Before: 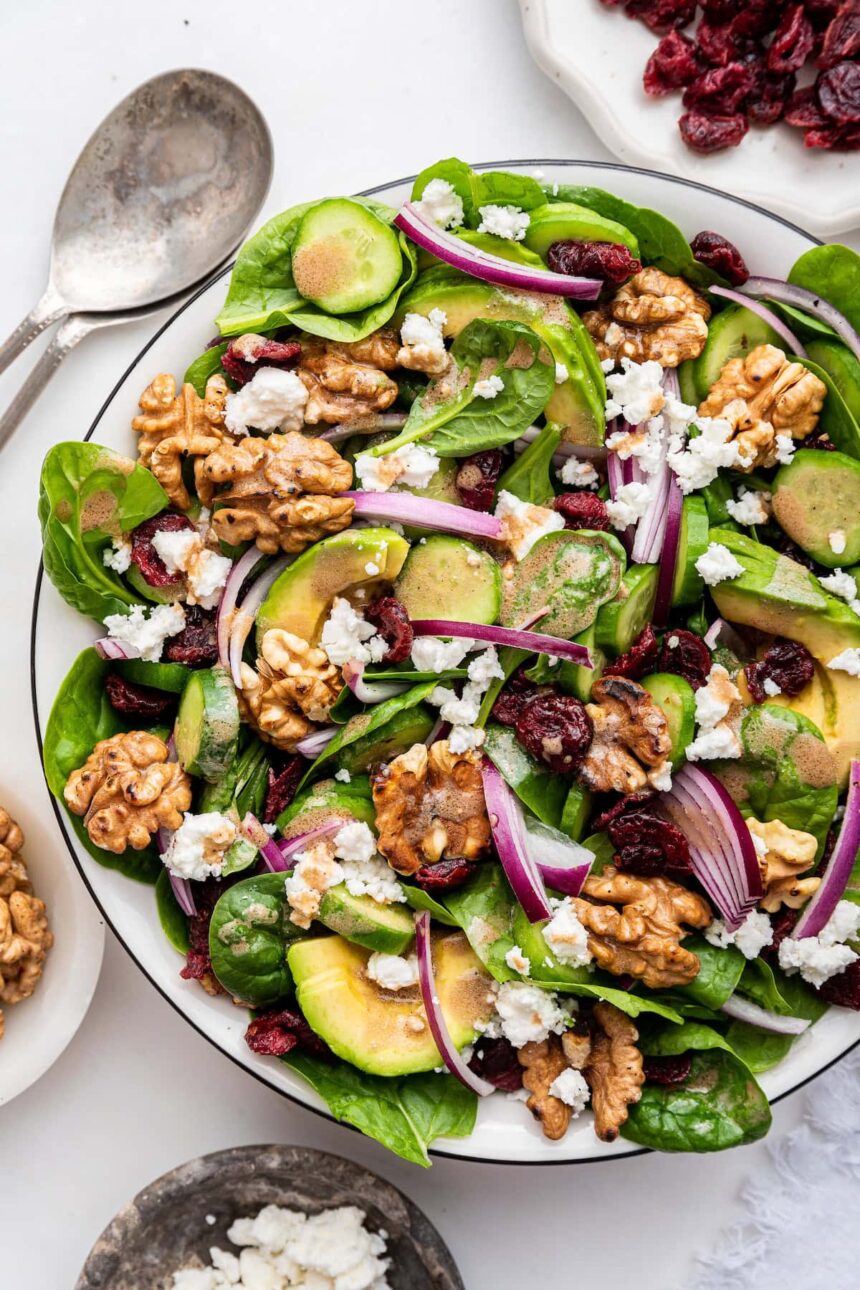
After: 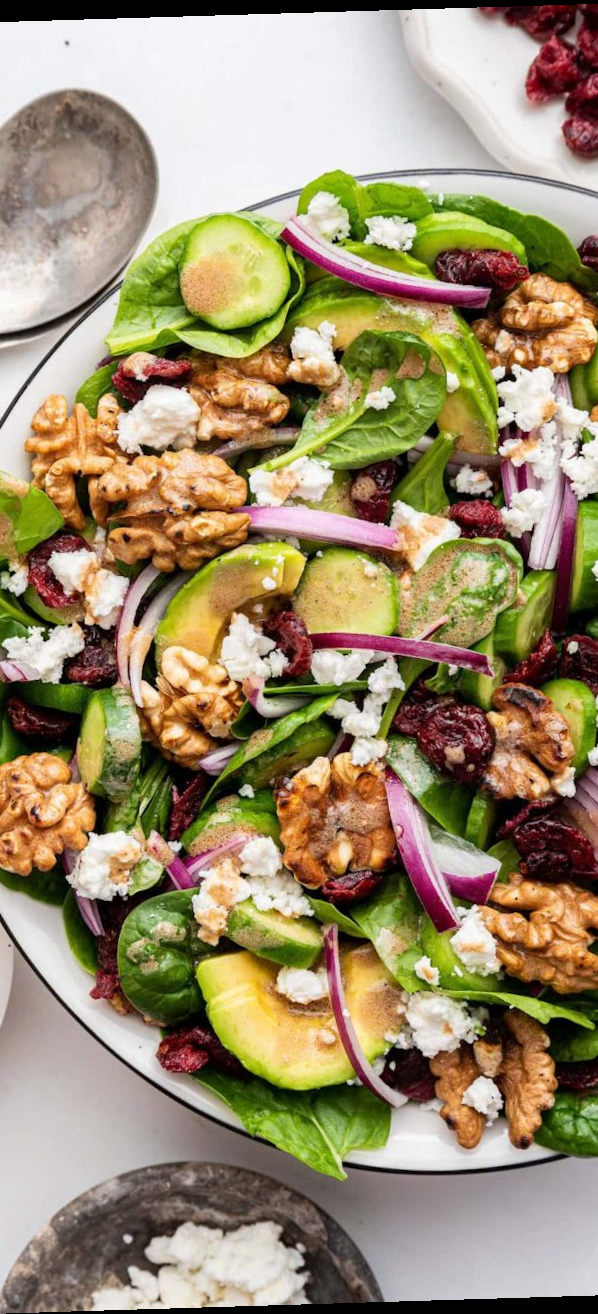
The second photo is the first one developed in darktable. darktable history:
rotate and perspective: rotation -1.75°, automatic cropping off
crop and rotate: left 13.409%, right 19.924%
